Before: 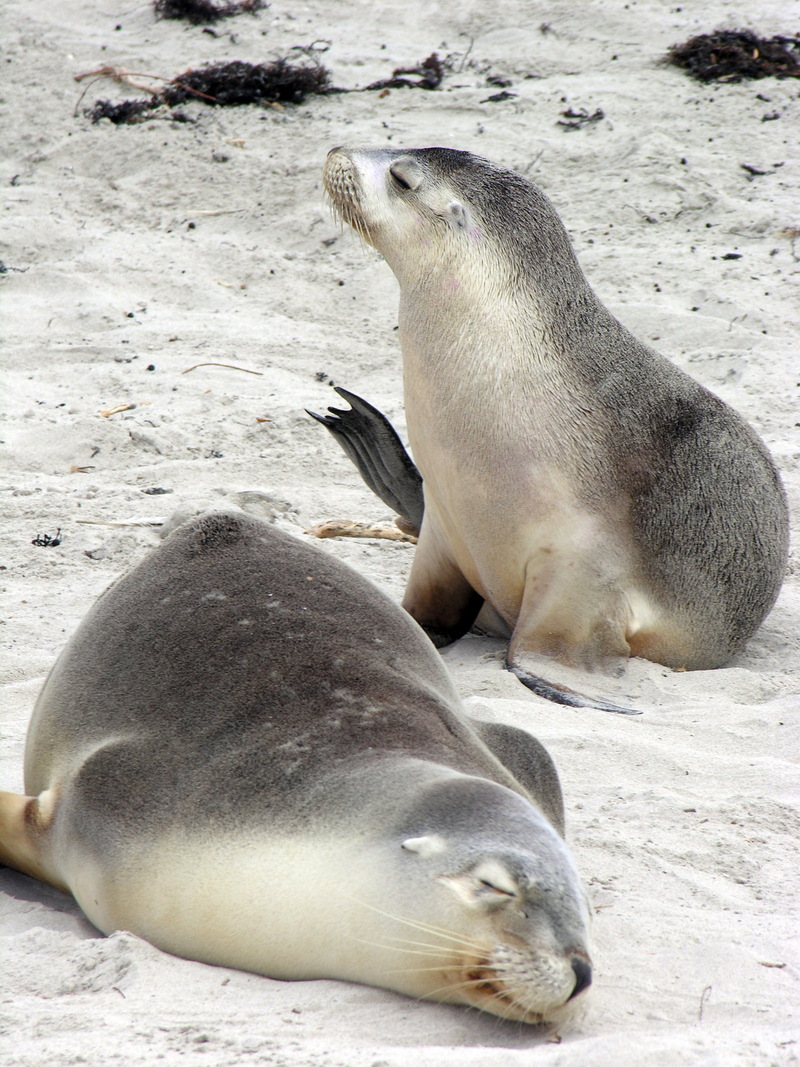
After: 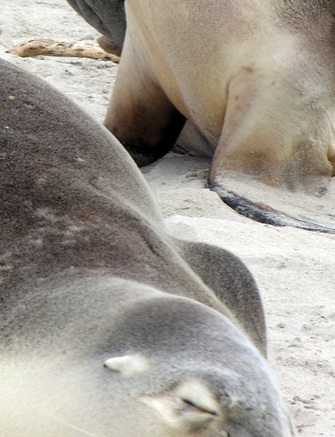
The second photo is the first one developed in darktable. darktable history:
crop: left 37.282%, top 45.103%, right 20.72%, bottom 13.855%
